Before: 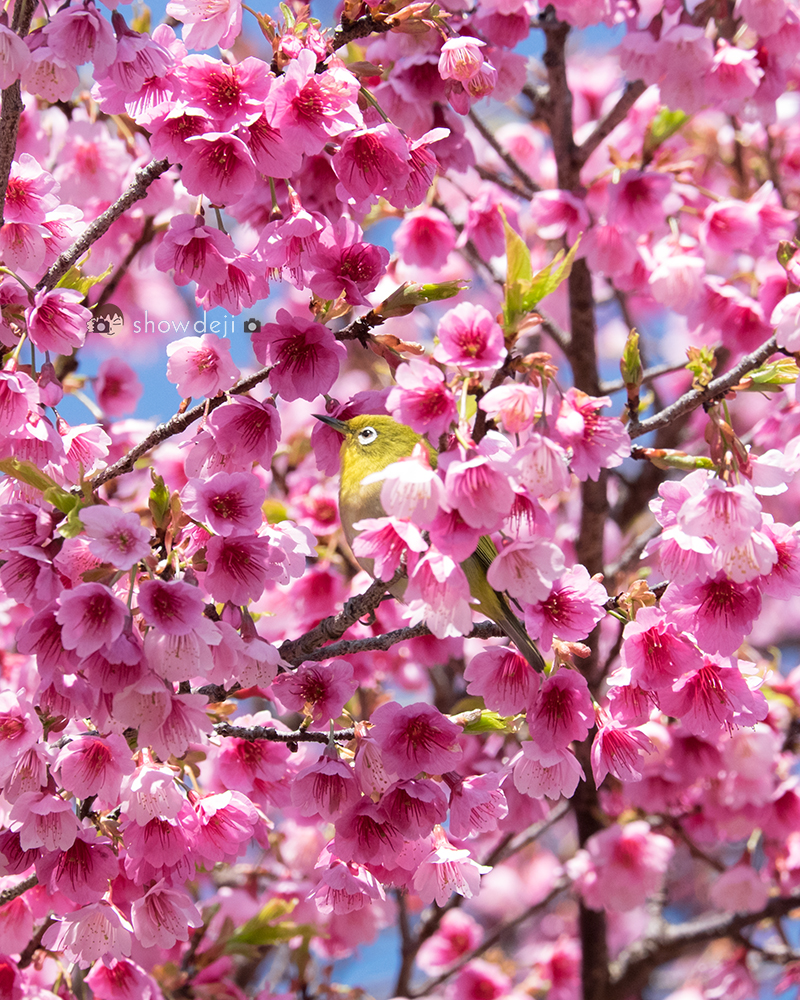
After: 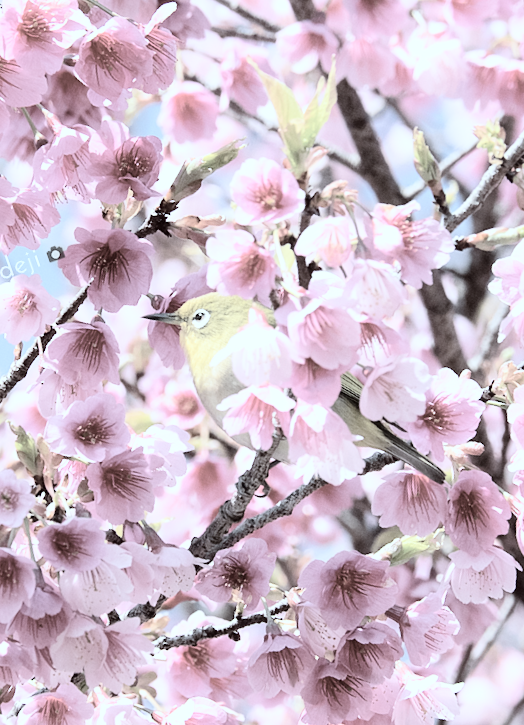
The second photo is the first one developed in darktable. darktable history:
crop and rotate: angle 19.66°, left 6.921%, right 3.78%, bottom 1.165%
color zones: curves: ch1 [(0, 0.292) (0.001, 0.292) (0.2, 0.264) (0.4, 0.248) (0.6, 0.248) (0.8, 0.264) (0.999, 0.292) (1, 0.292)]
tone curve: curves: ch0 [(0, 0) (0.084, 0.074) (0.2, 0.297) (0.363, 0.591) (0.495, 0.765) (0.68, 0.901) (0.851, 0.967) (1, 1)], color space Lab, independent channels, preserve colors none
color correction: highlights a* -12.63, highlights b* -17.96, saturation 0.714
